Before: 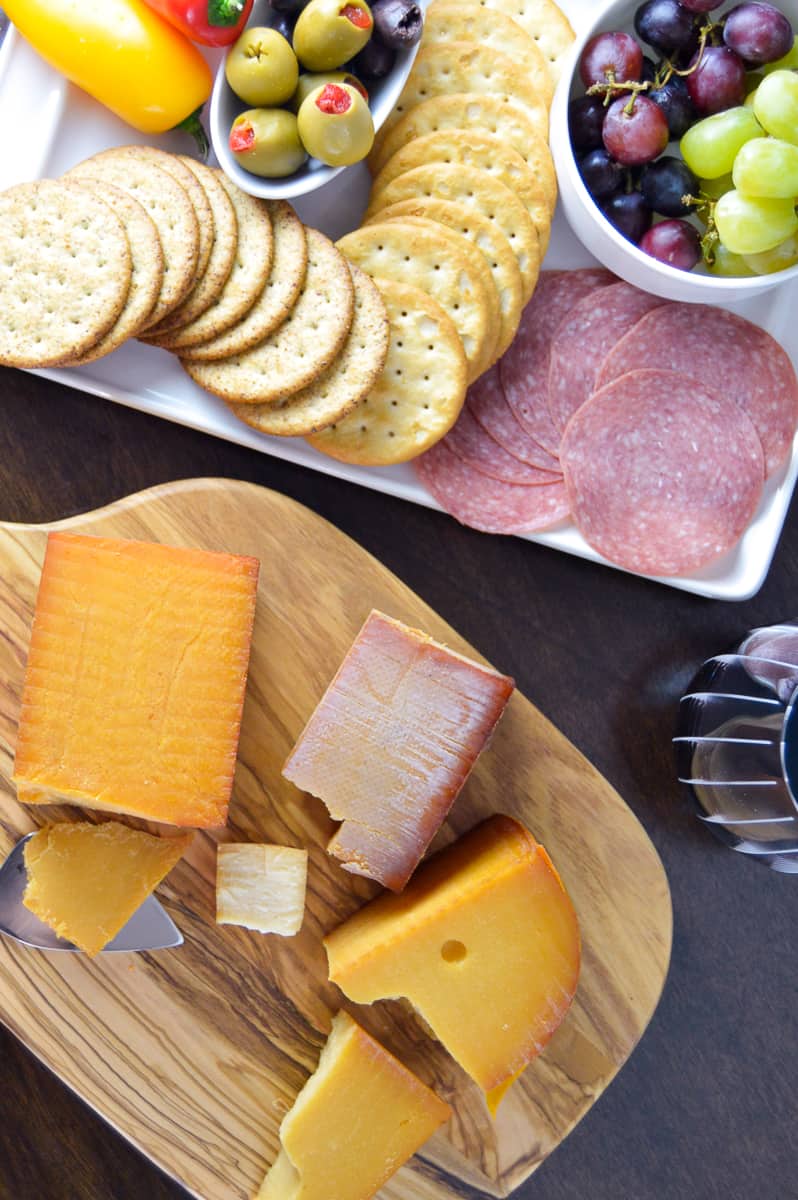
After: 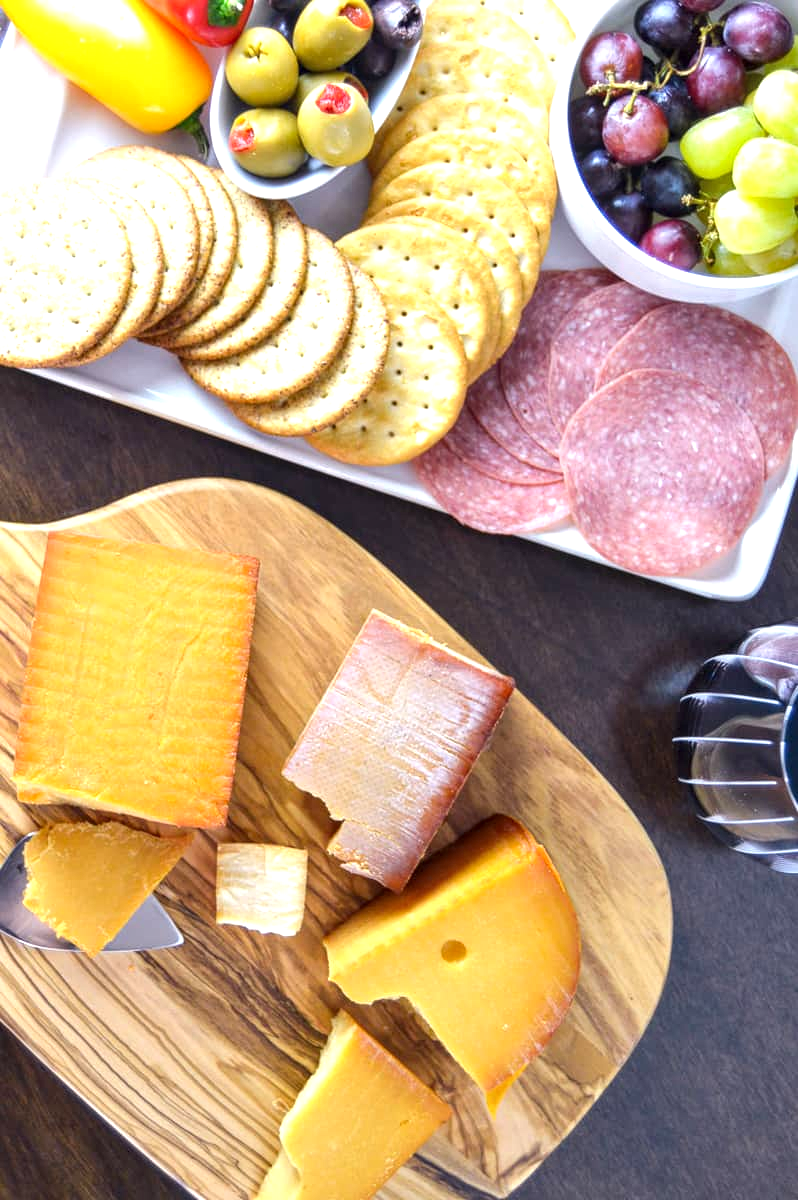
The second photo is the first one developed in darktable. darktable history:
local contrast: detail 130%
exposure: exposure 0.64 EV, compensate highlight preservation false
